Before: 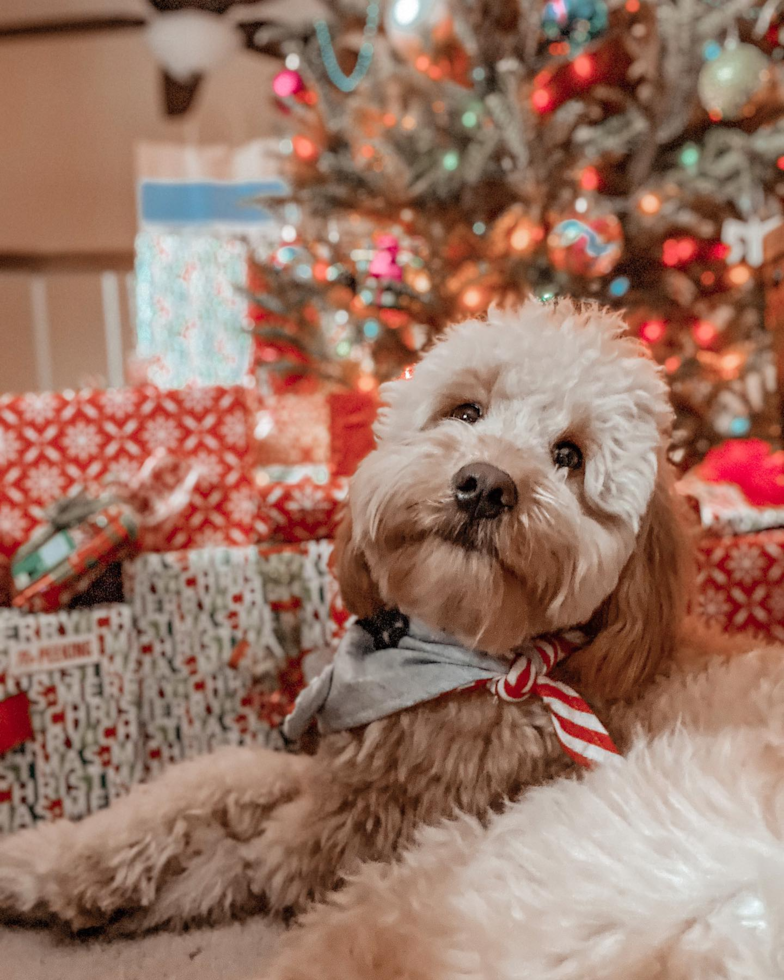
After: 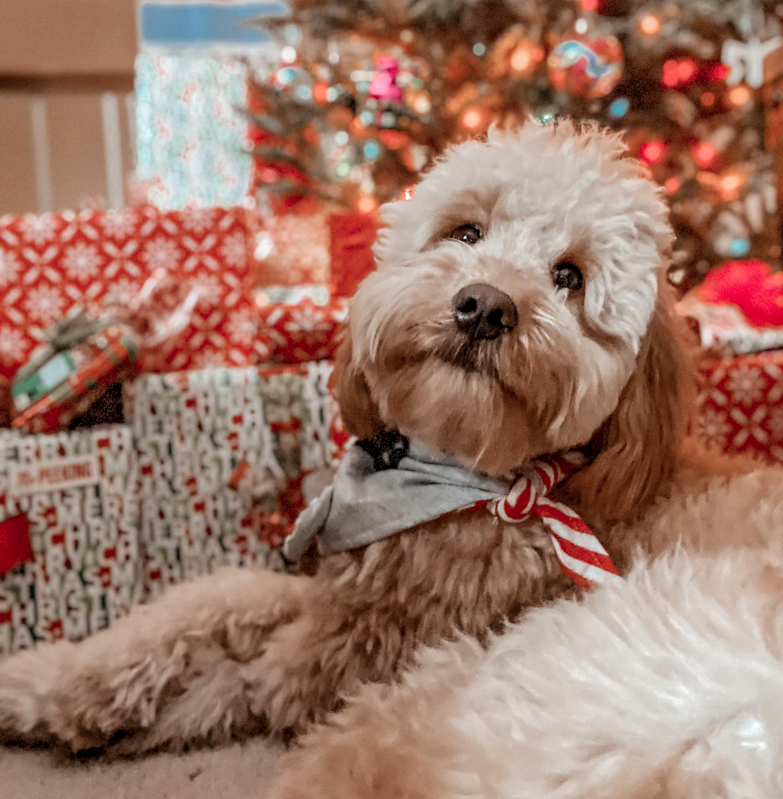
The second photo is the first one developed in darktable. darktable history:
crop and rotate: top 18.368%
local contrast: highlights 105%, shadows 102%, detail 120%, midtone range 0.2
